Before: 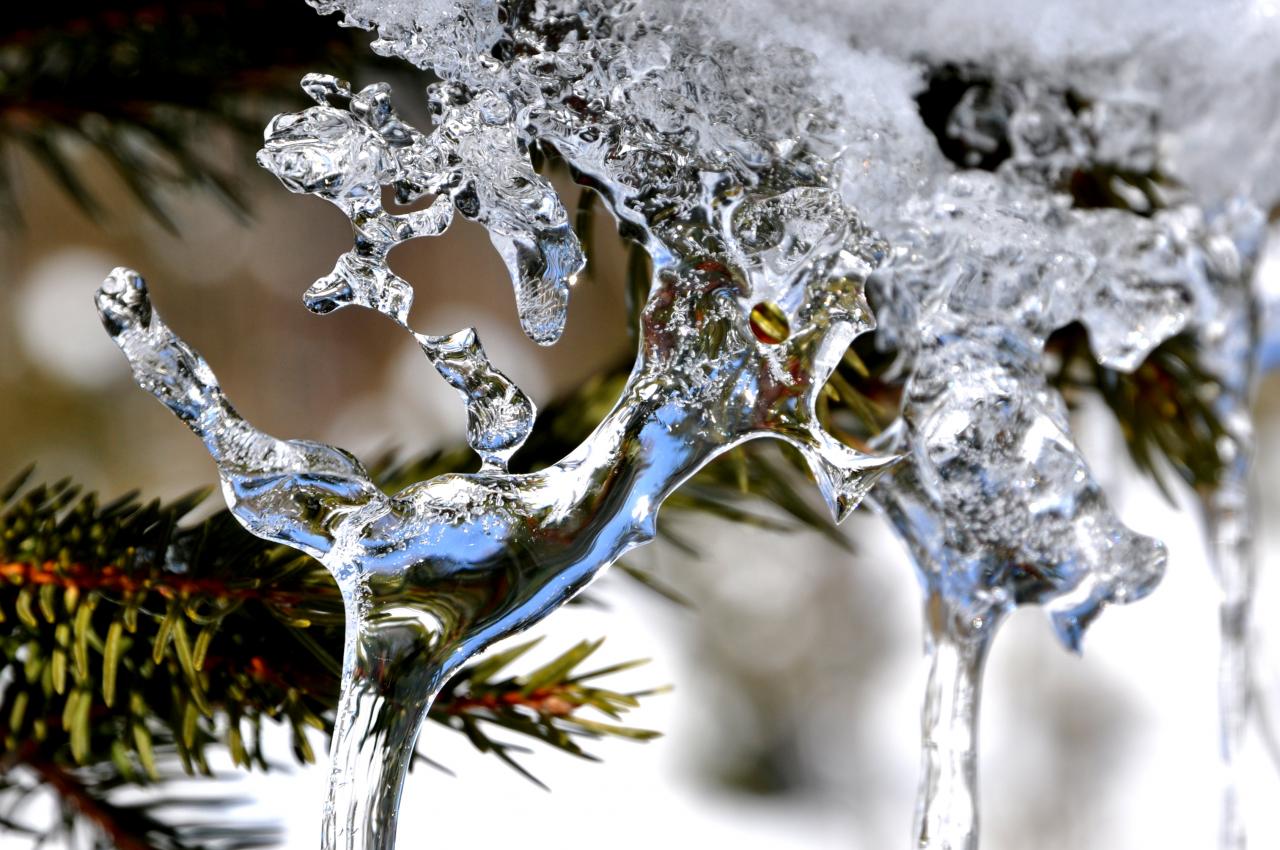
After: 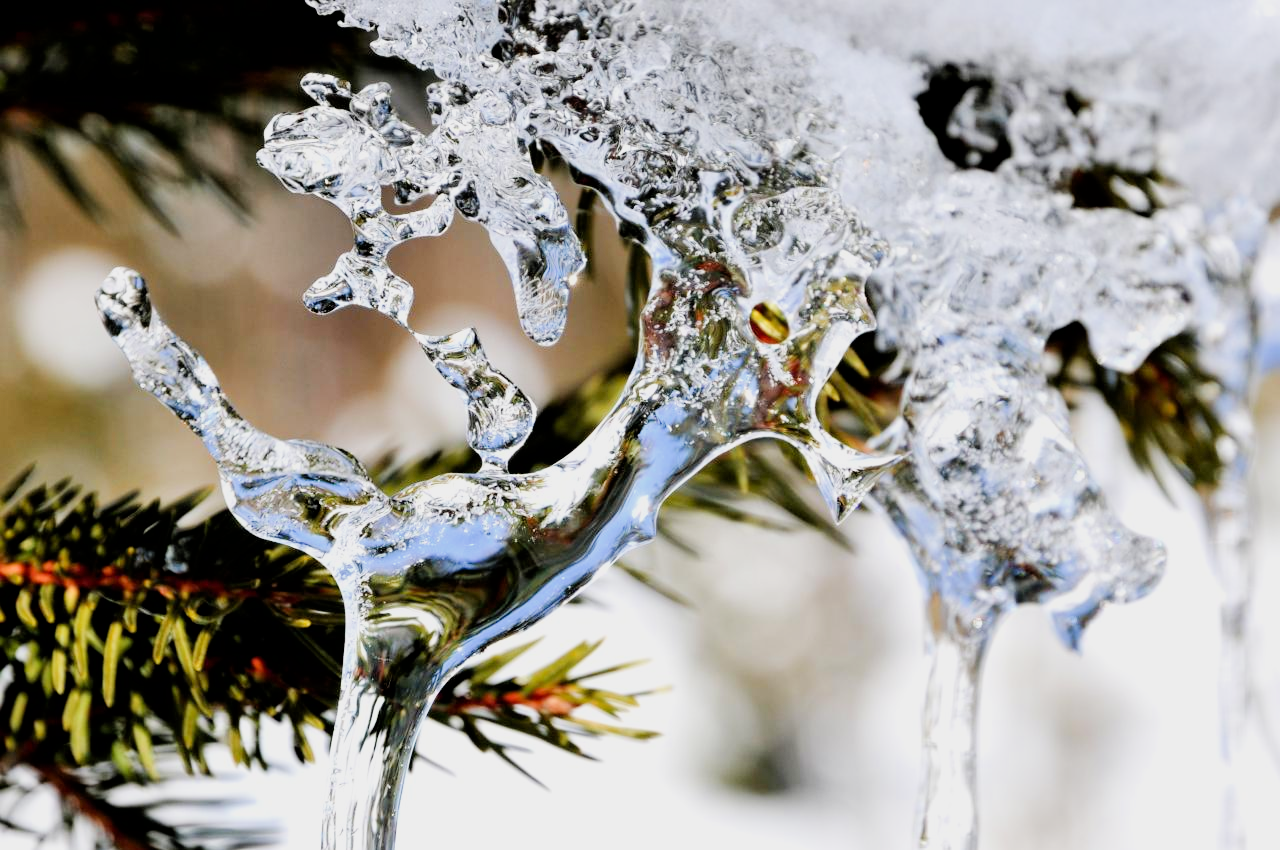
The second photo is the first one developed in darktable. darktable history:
exposure: exposure 1.143 EV, compensate highlight preservation false
filmic rgb: black relative exposure -9.22 EV, white relative exposure 6.73 EV, threshold 2.98 EV, hardness 3.08, contrast 1.061, enable highlight reconstruction true
